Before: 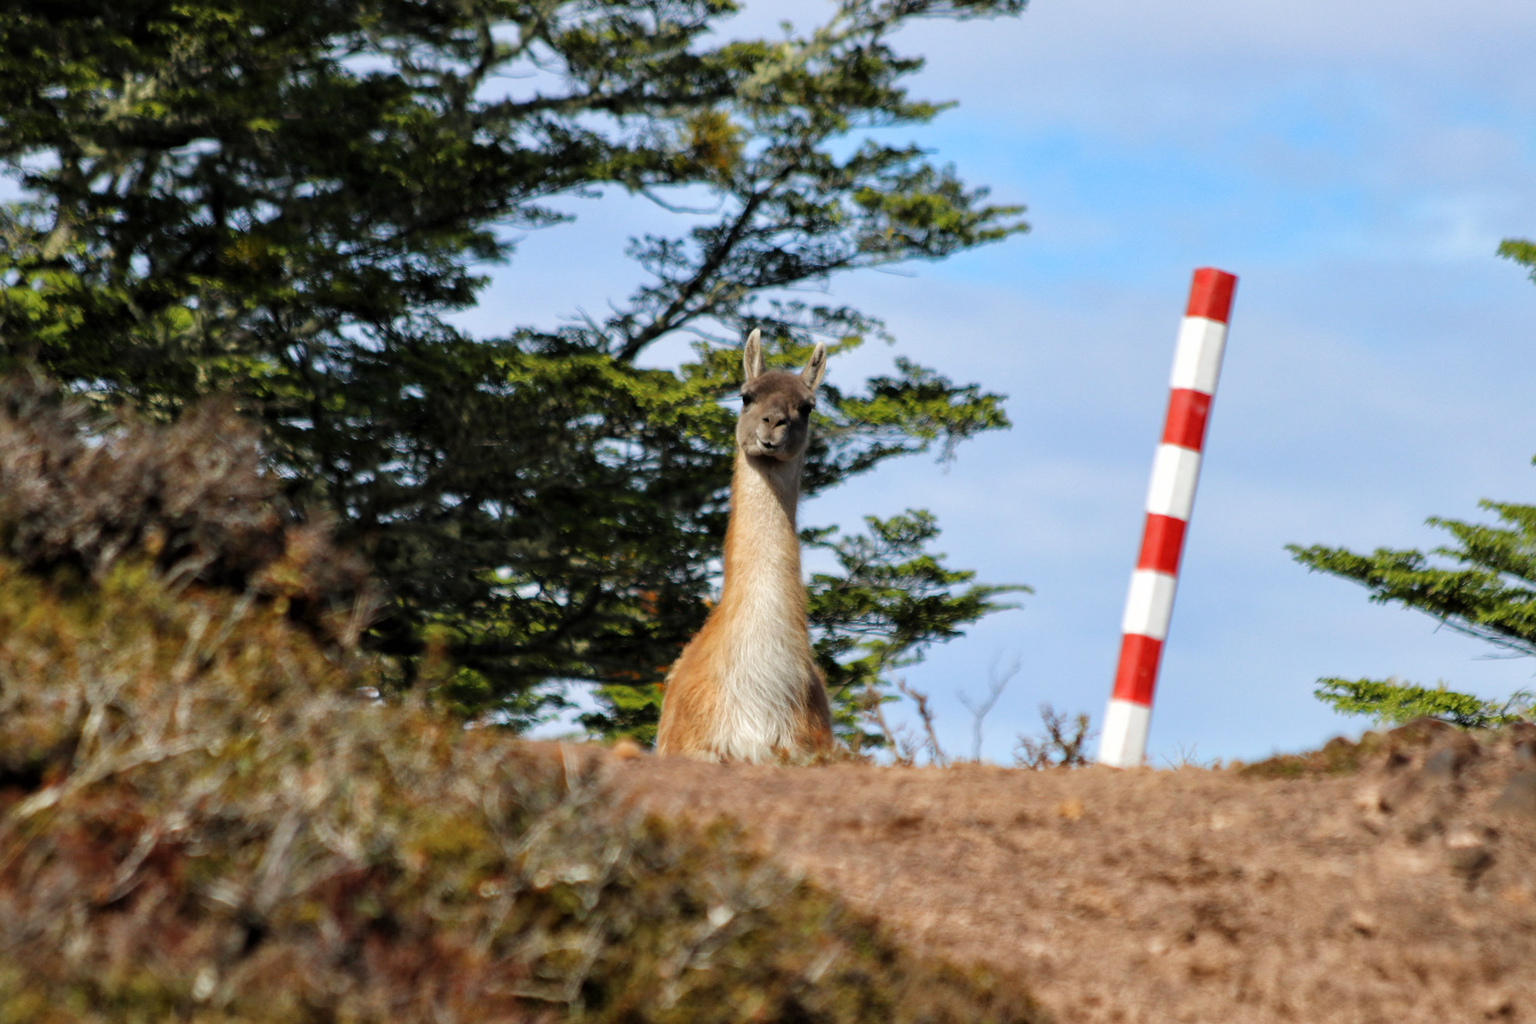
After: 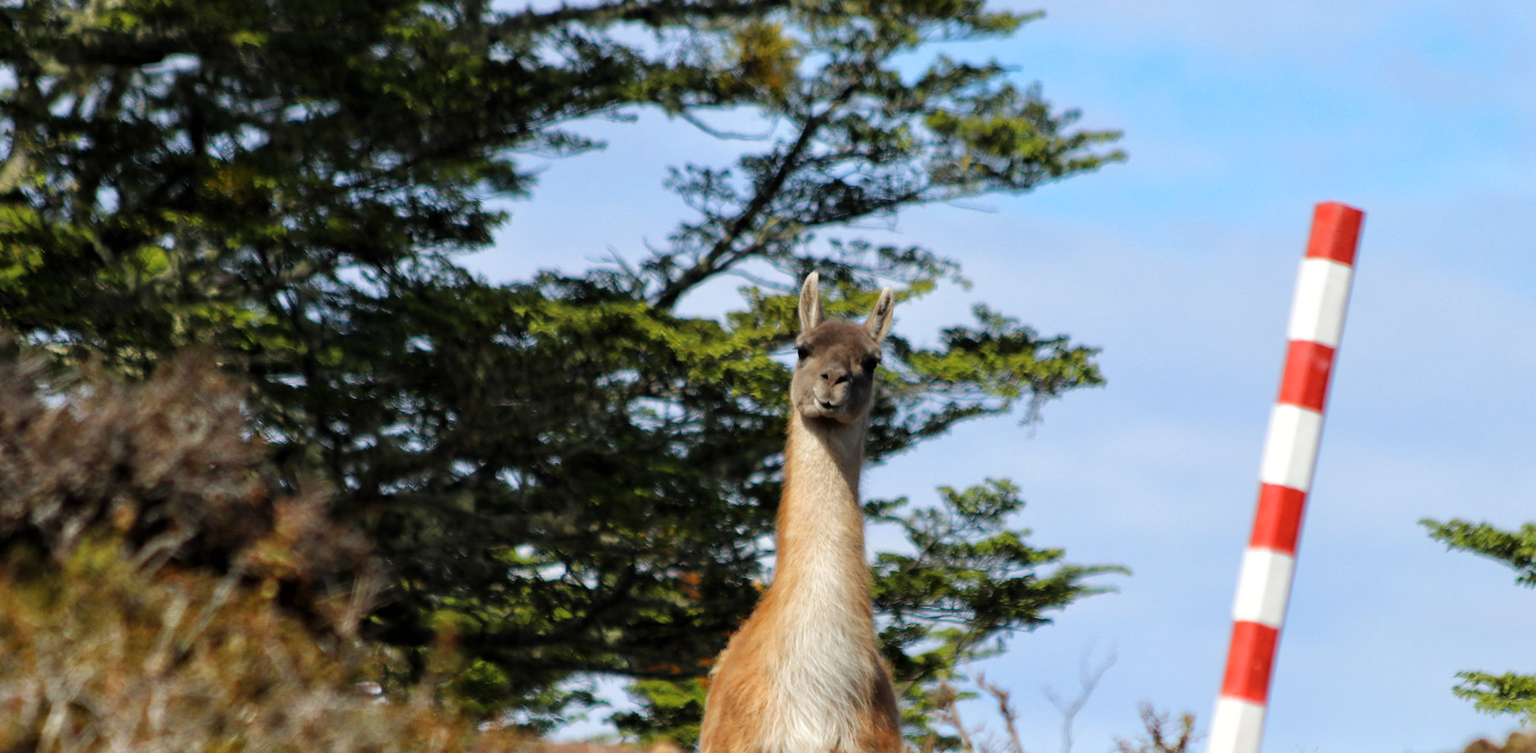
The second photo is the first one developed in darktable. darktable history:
shadows and highlights: radius 94.84, shadows -15.98, white point adjustment 0.245, highlights 30.86, compress 48.46%, soften with gaussian
crop: left 3.033%, top 8.976%, right 9.648%, bottom 26.715%
